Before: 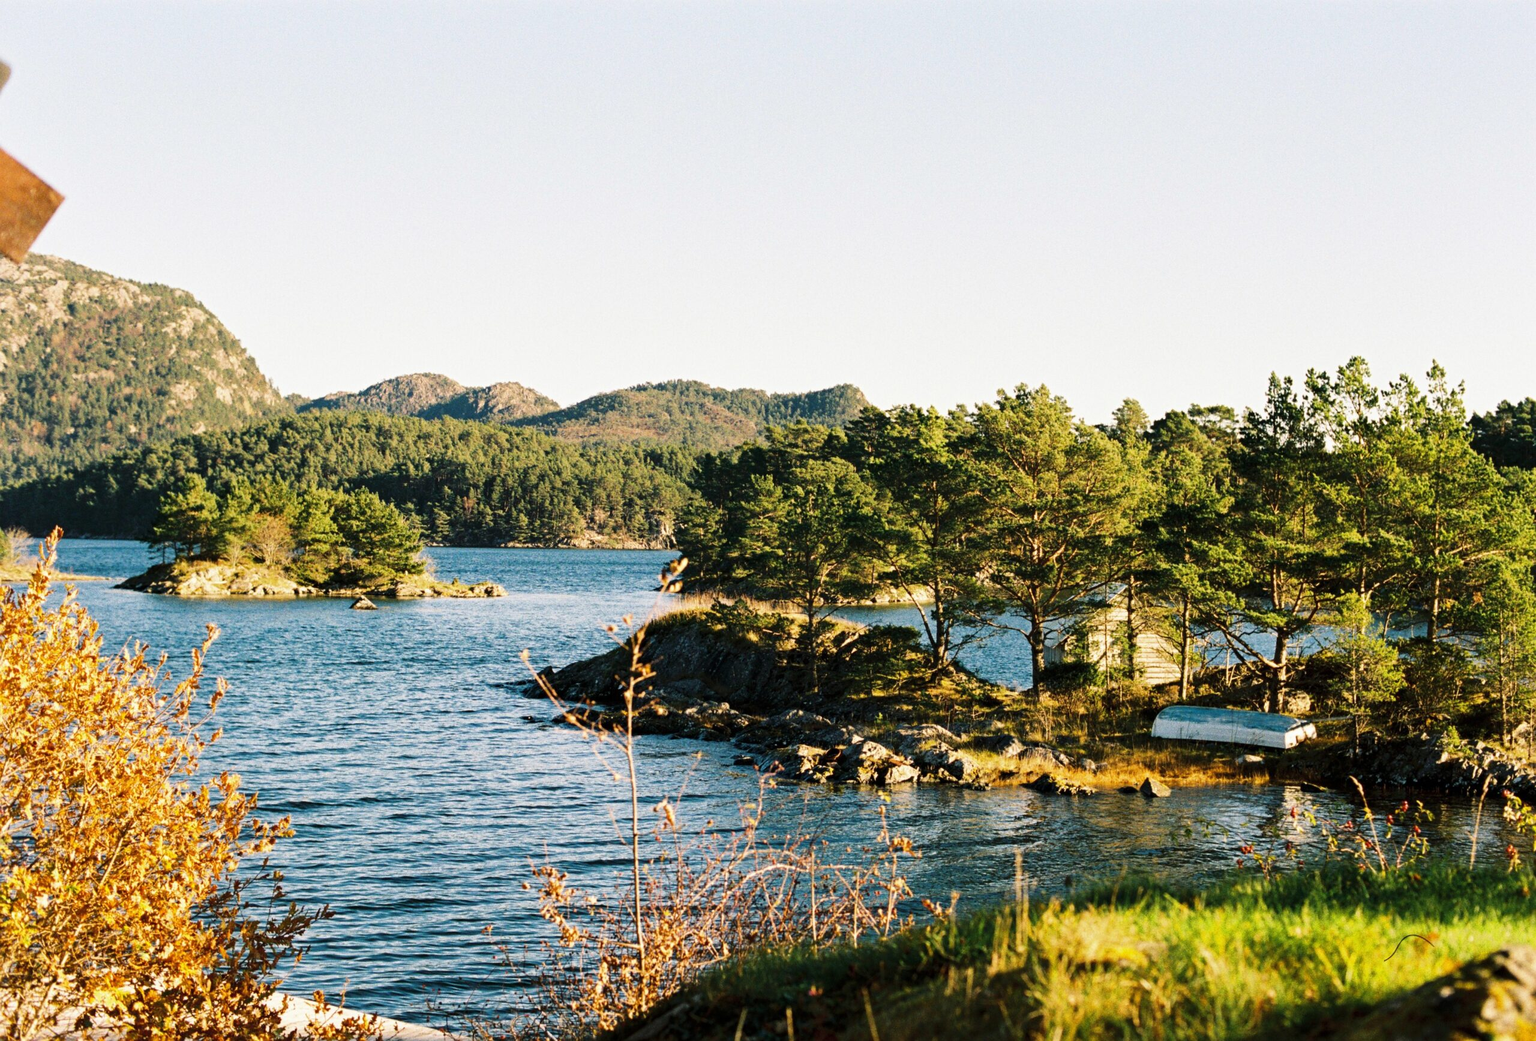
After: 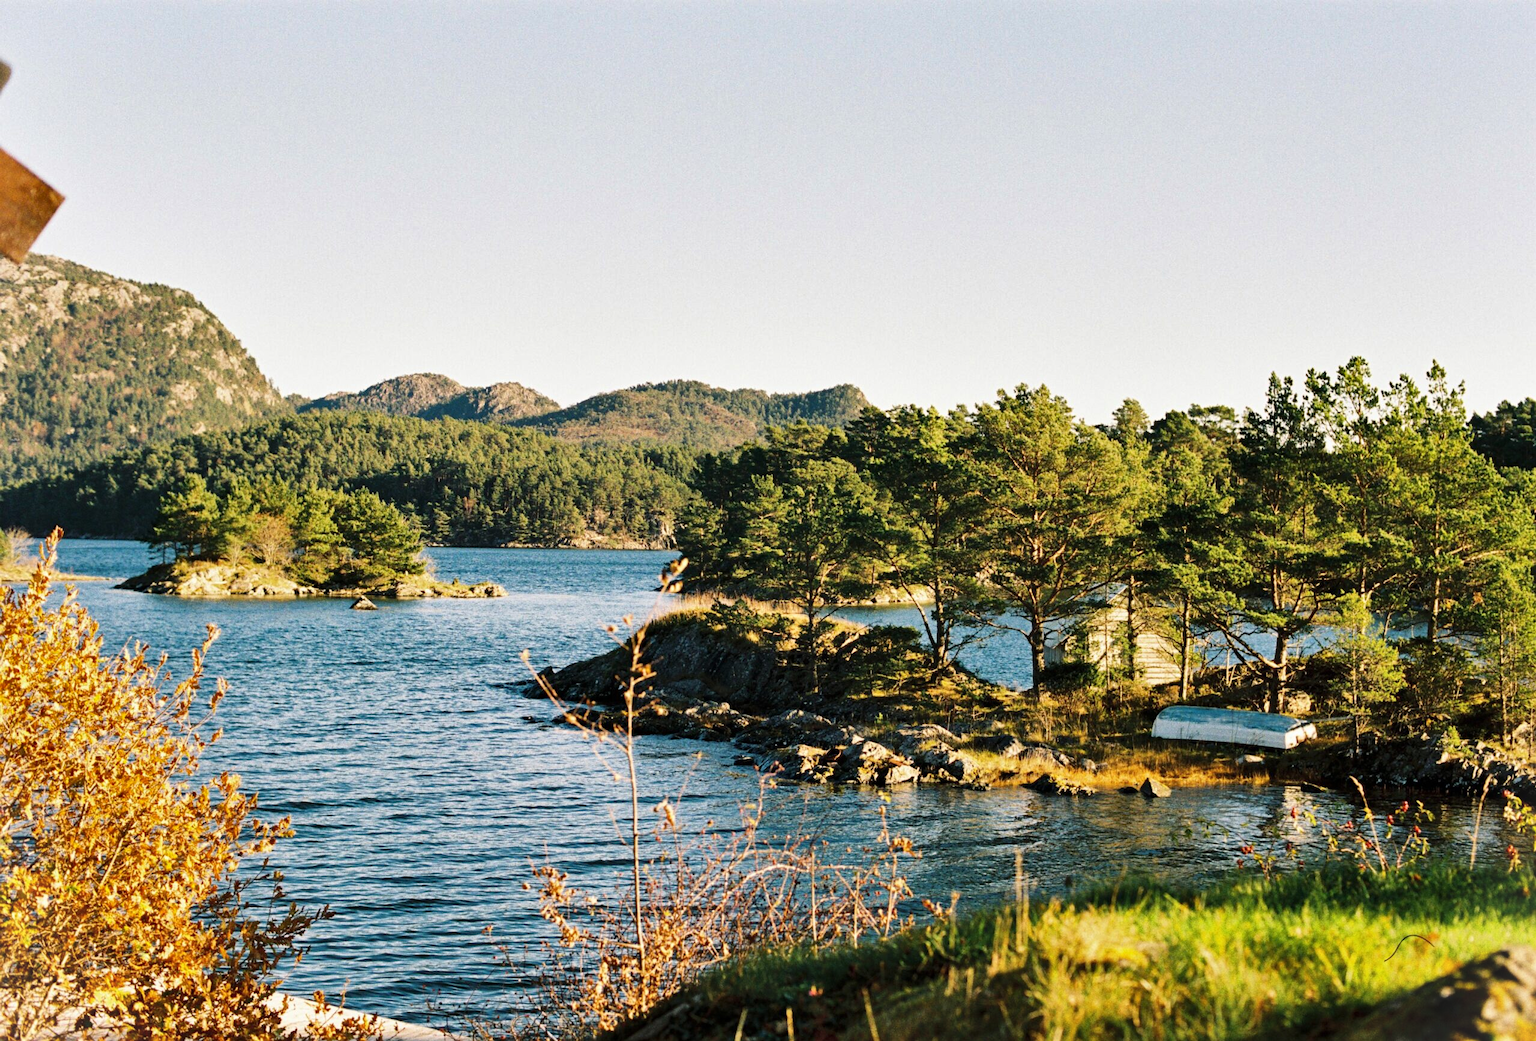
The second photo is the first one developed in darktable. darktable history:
vignetting: fall-off start 100%, brightness 0.05, saturation 0
shadows and highlights: shadows 52.42, soften with gaussian
